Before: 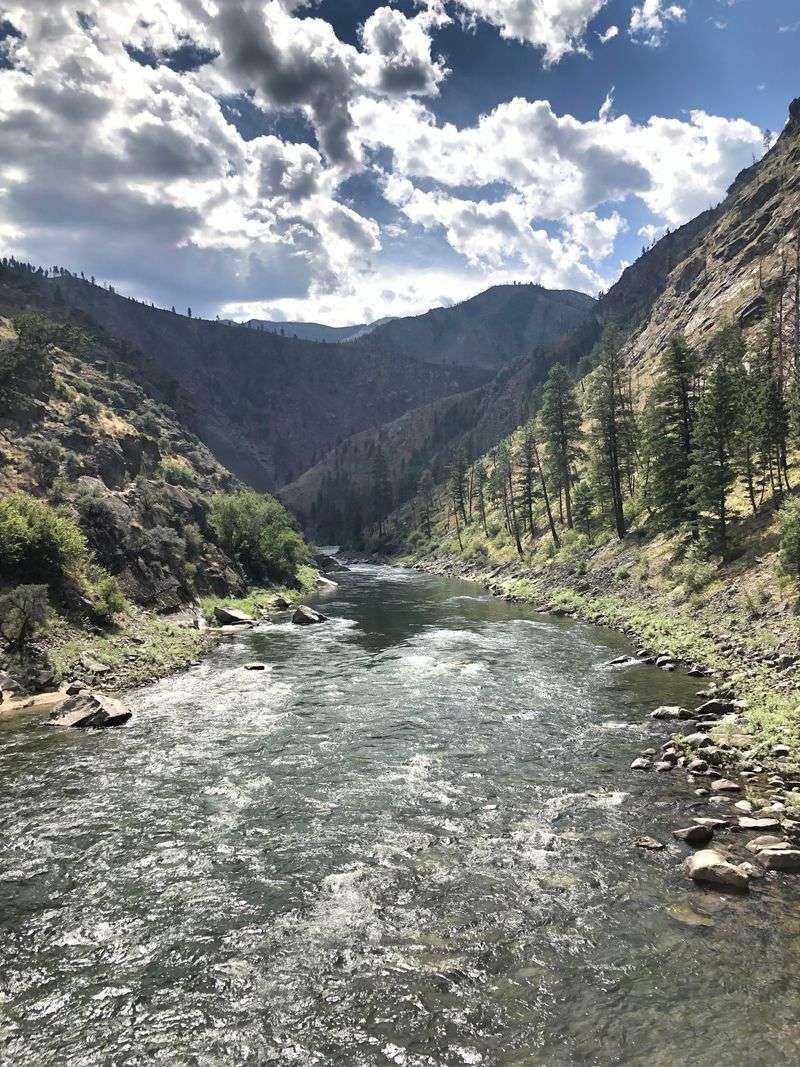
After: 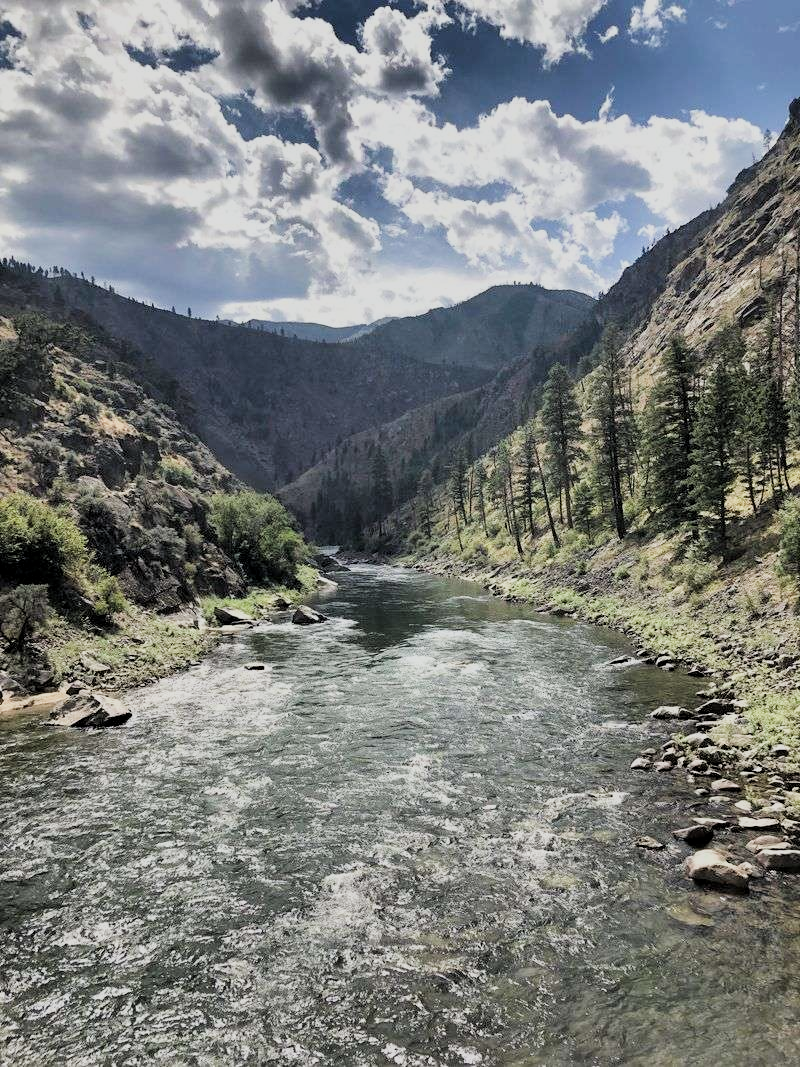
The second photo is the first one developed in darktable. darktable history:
filmic rgb: black relative exposure -7.65 EV, white relative exposure 4.56 EV, hardness 3.61, contrast 1.051, color science v4 (2020), iterations of high-quality reconstruction 0
shadows and highlights: shadows 36.81, highlights -28.01, soften with gaussian
local contrast: highlights 107%, shadows 101%, detail 119%, midtone range 0.2
